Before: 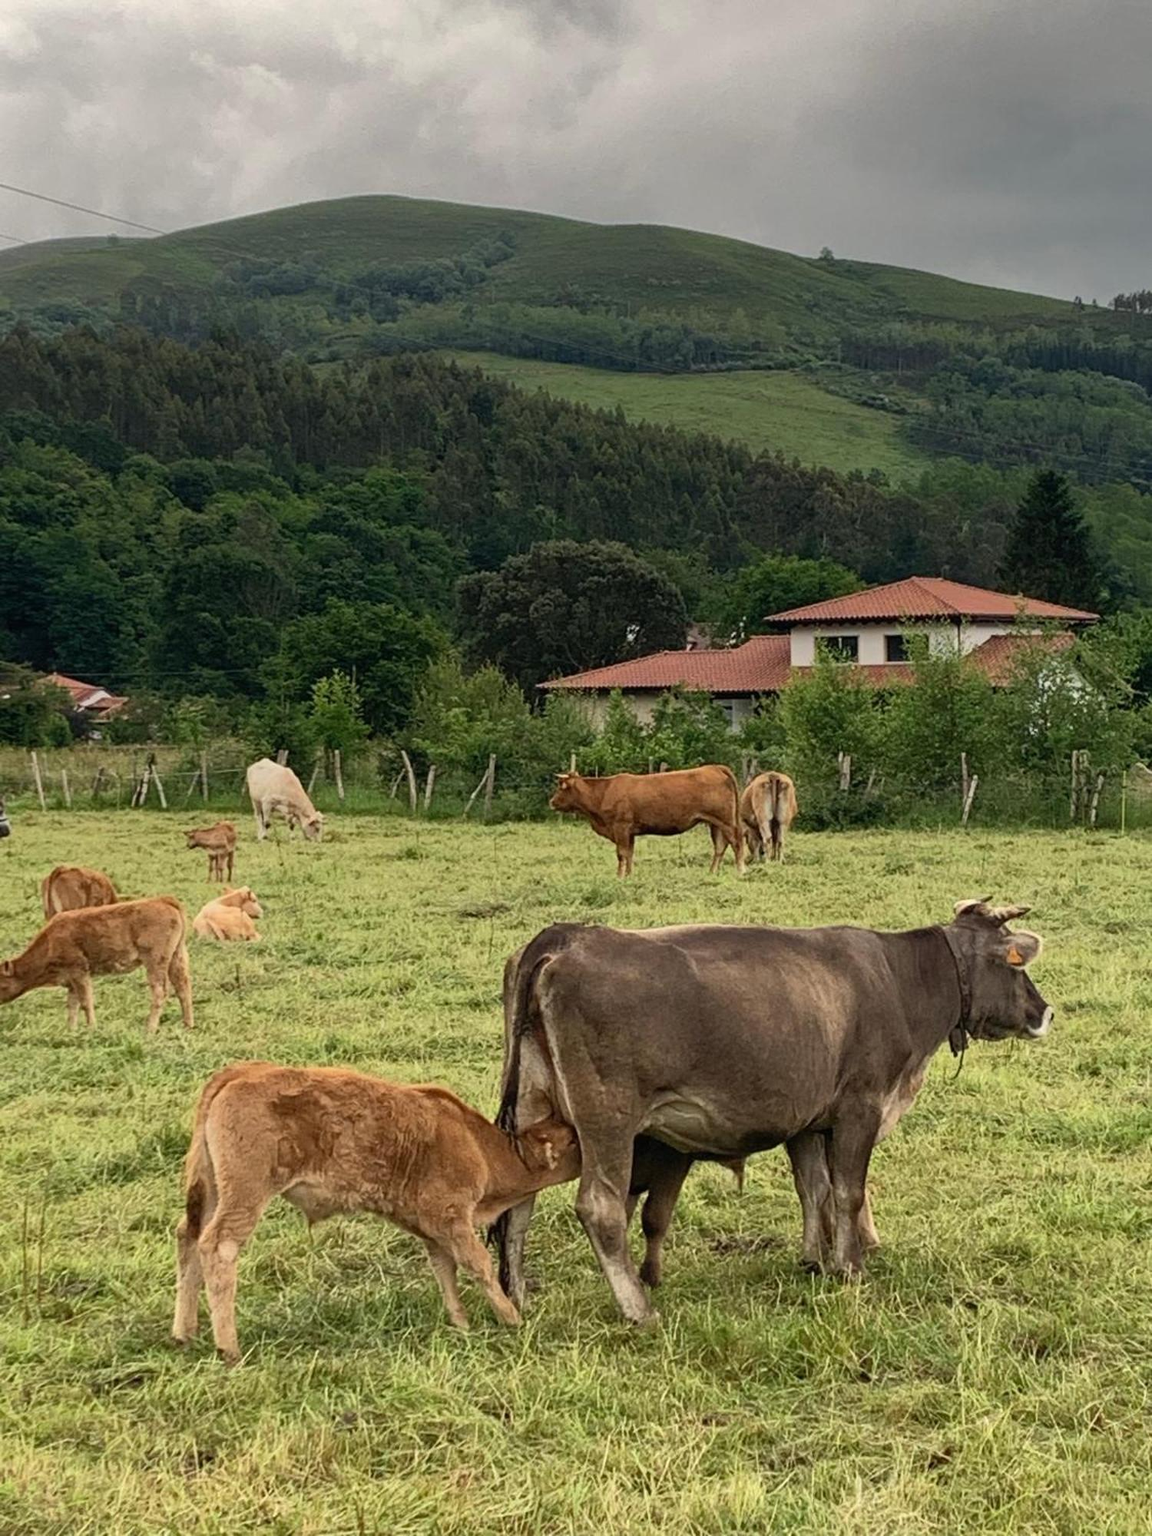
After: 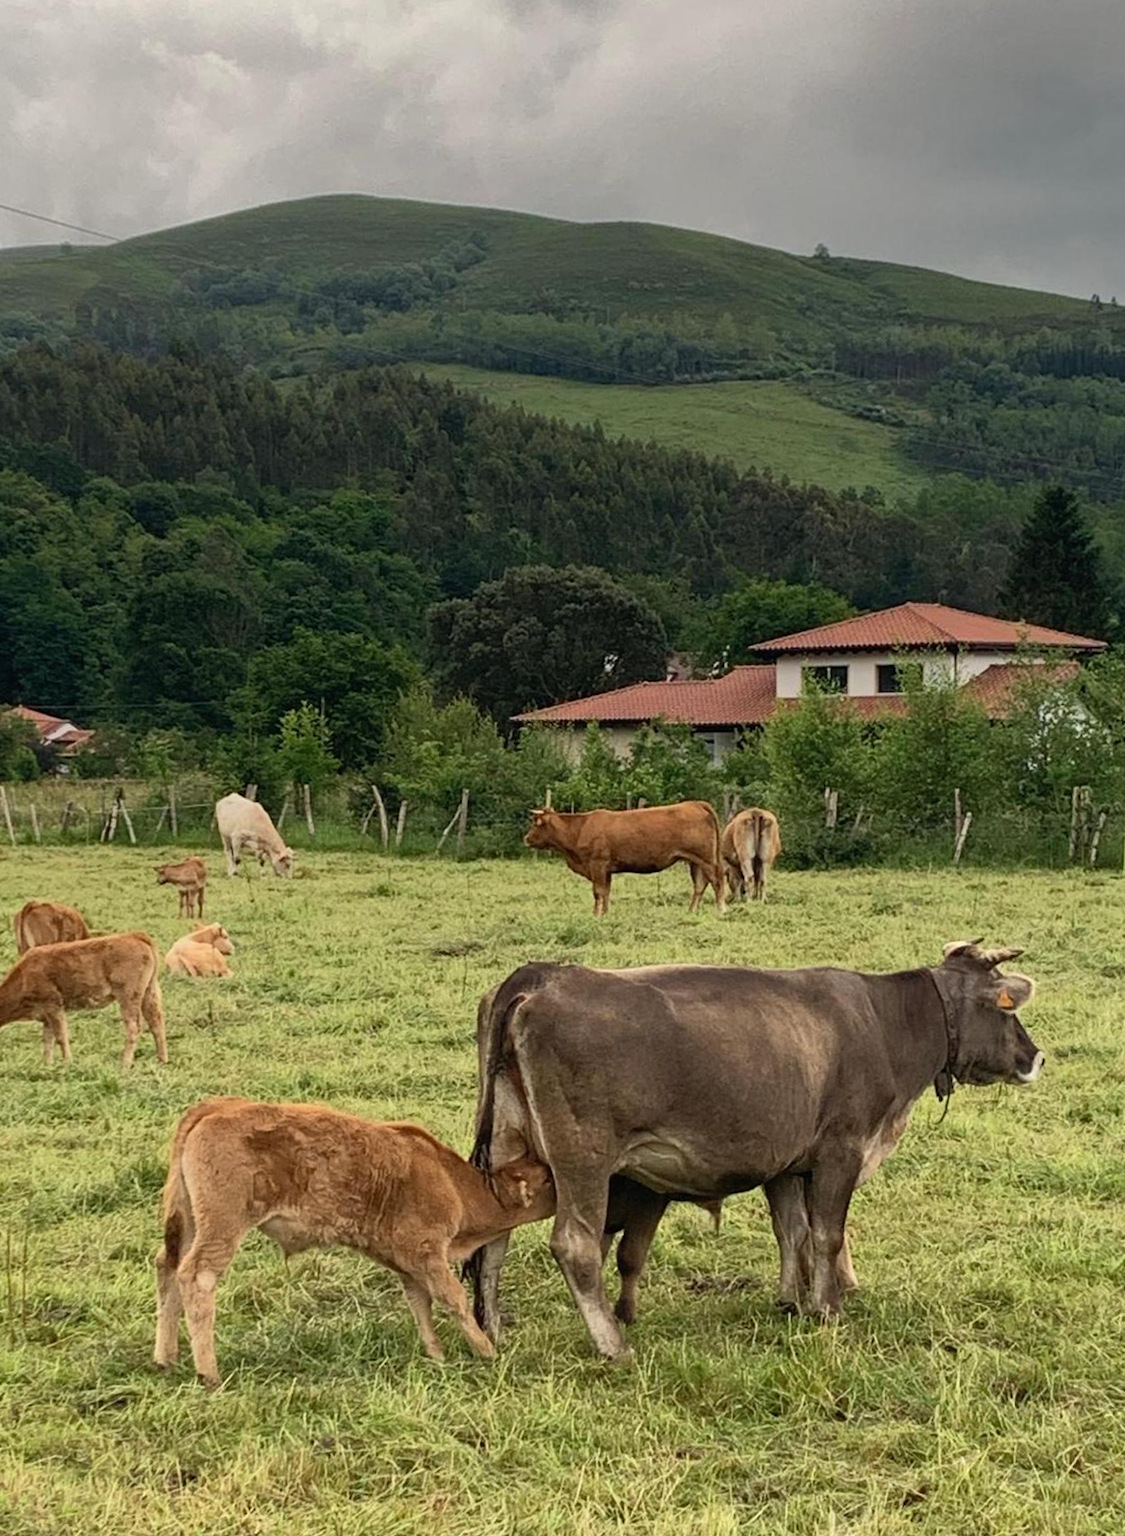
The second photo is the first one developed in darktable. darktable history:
crop: left 0.434%, top 0.485%, right 0.244%, bottom 0.386%
rotate and perspective: rotation 0.074°, lens shift (vertical) 0.096, lens shift (horizontal) -0.041, crop left 0.043, crop right 0.952, crop top 0.024, crop bottom 0.979
